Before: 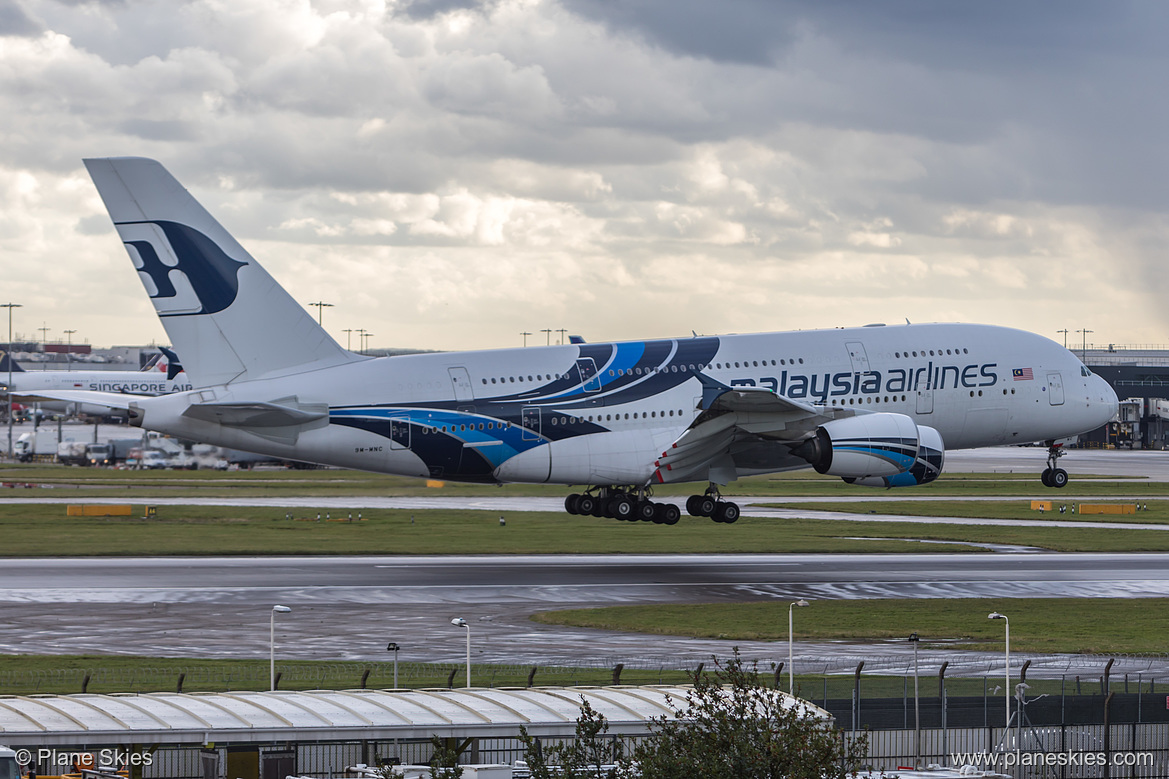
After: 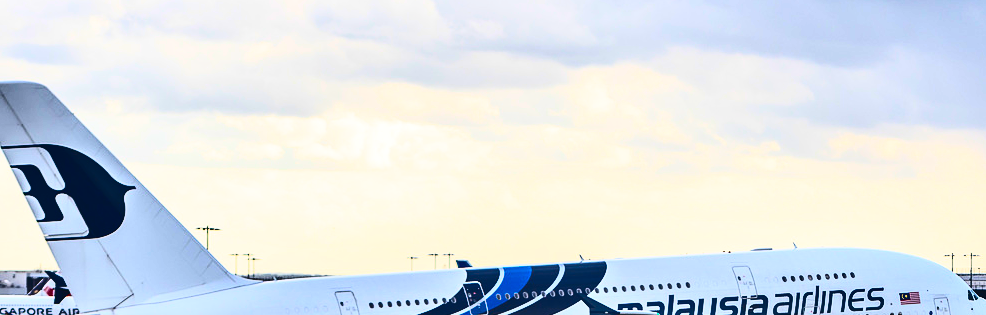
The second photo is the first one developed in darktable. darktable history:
contrast brightness saturation: contrast 0.811, brightness 0.604, saturation 0.608
tone curve: curves: ch0 [(0, 0) (0.003, 0.054) (0.011, 0.058) (0.025, 0.069) (0.044, 0.087) (0.069, 0.1) (0.1, 0.123) (0.136, 0.152) (0.177, 0.183) (0.224, 0.234) (0.277, 0.291) (0.335, 0.367) (0.399, 0.441) (0.468, 0.524) (0.543, 0.6) (0.623, 0.673) (0.709, 0.744) (0.801, 0.812) (0.898, 0.89) (1, 1)], color space Lab, independent channels, preserve colors none
crop and rotate: left 9.668%, top 9.774%, right 5.921%, bottom 49.697%
shadows and highlights: radius 109.42, shadows 23.86, highlights -57.4, low approximation 0.01, soften with gaussian
